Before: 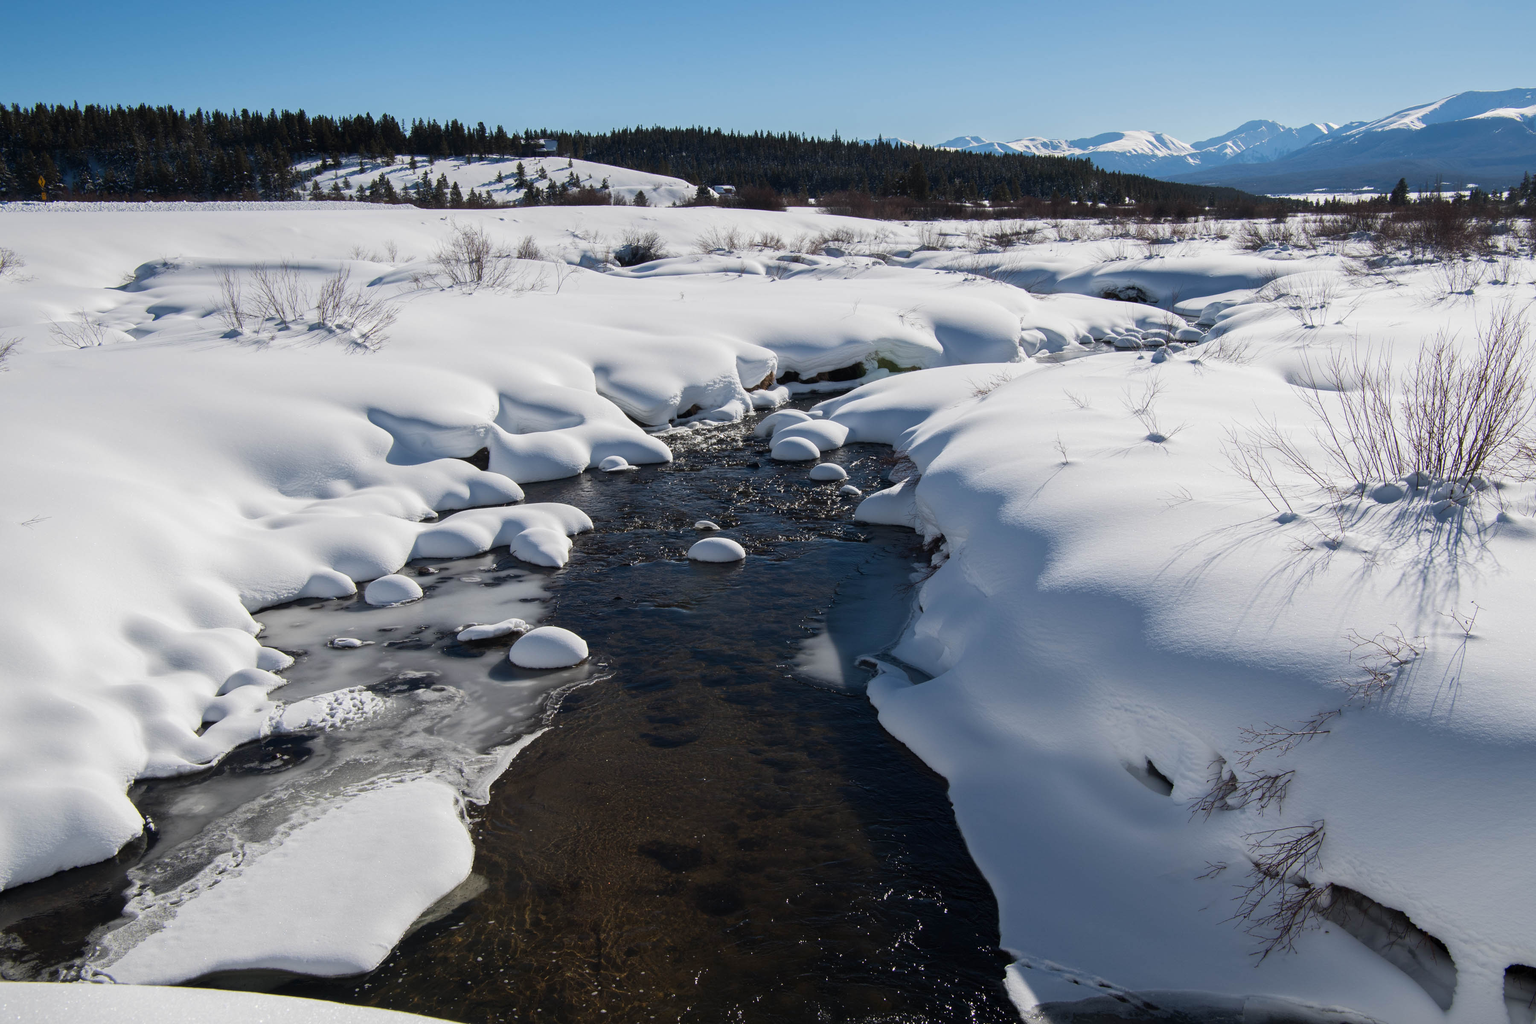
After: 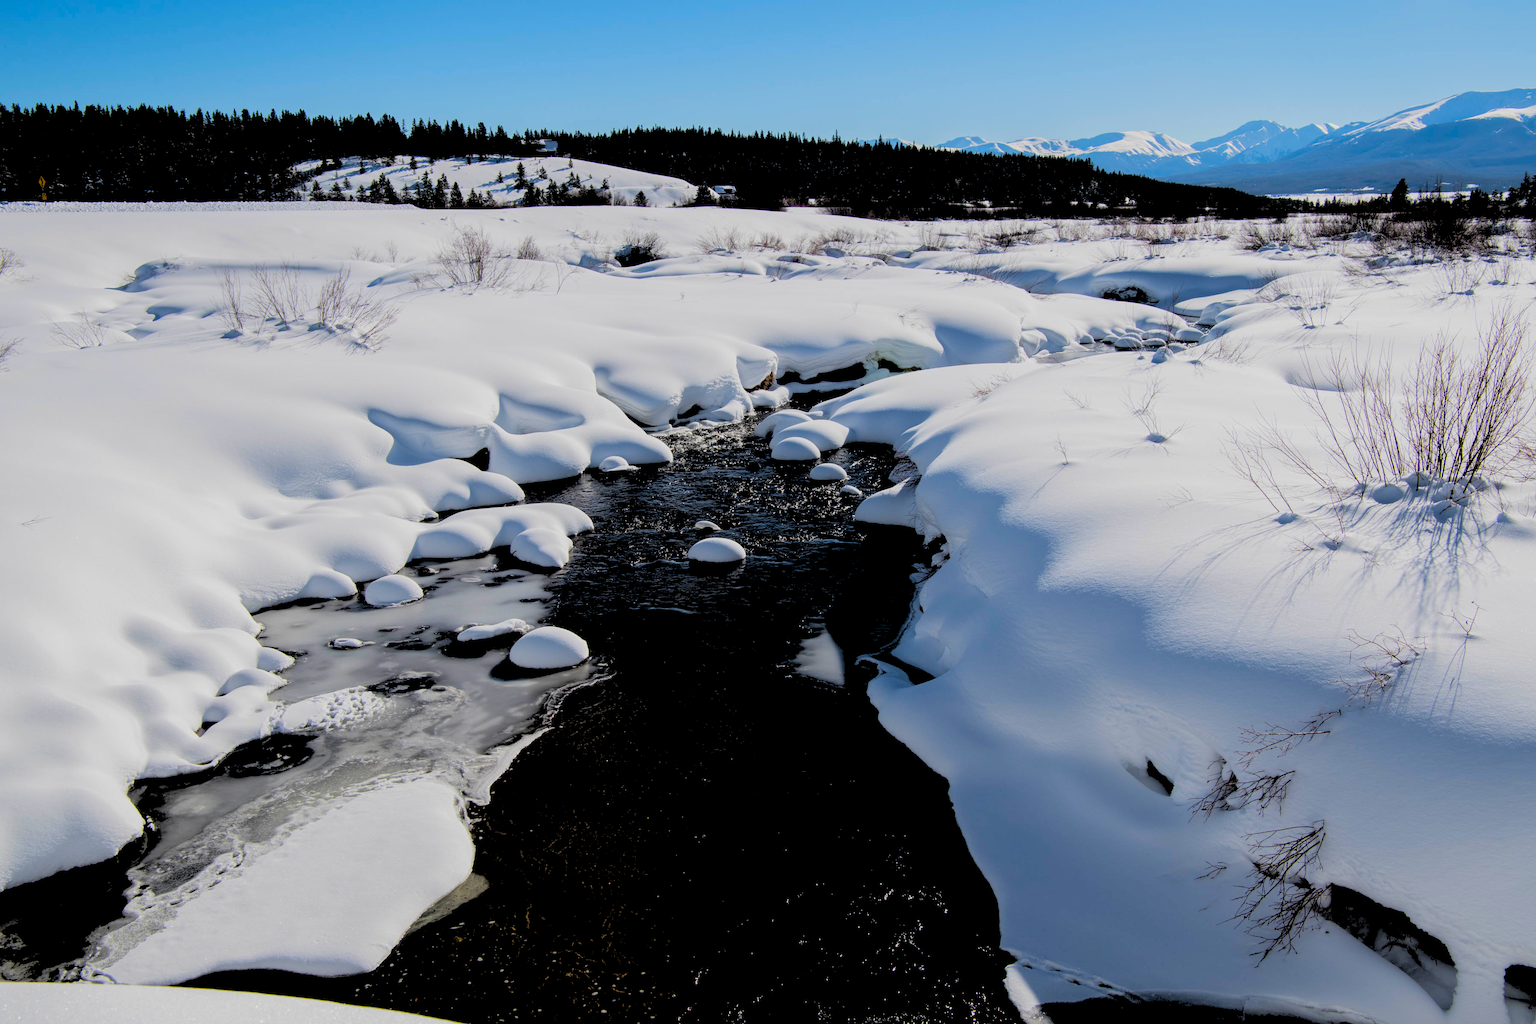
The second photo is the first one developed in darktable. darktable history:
rgb levels: levels [[0.027, 0.429, 0.996], [0, 0.5, 1], [0, 0.5, 1]]
color balance rgb: perceptual saturation grading › global saturation 25%, global vibrance 20%
exposure: exposure -0.492 EV, compensate highlight preservation false
